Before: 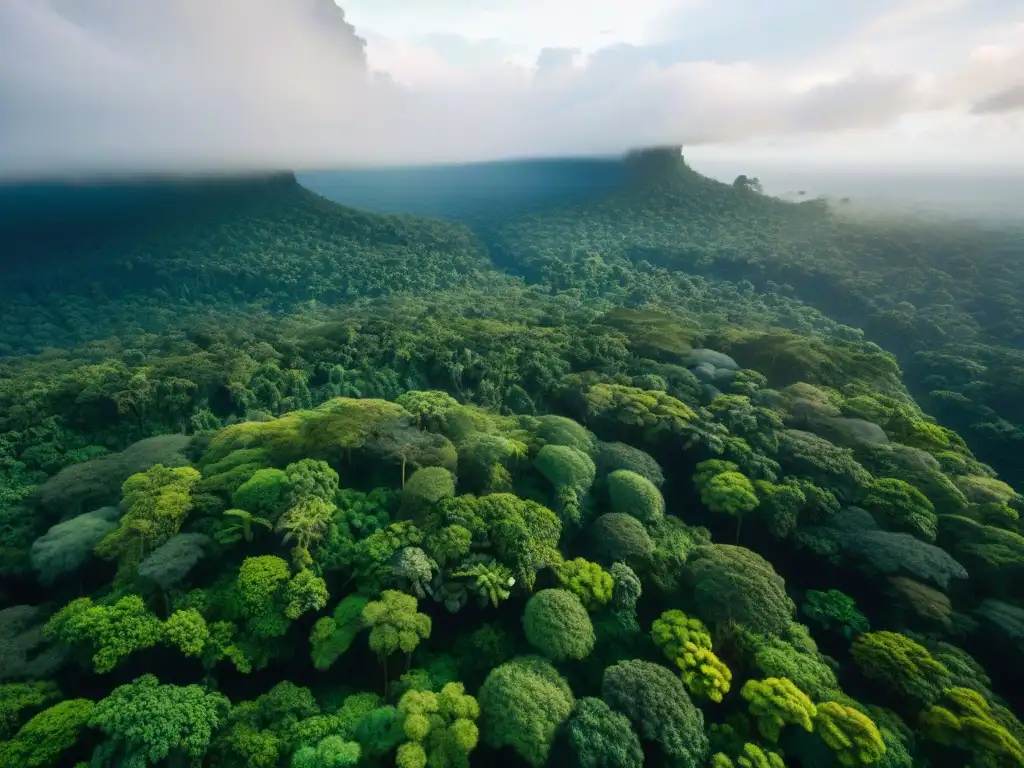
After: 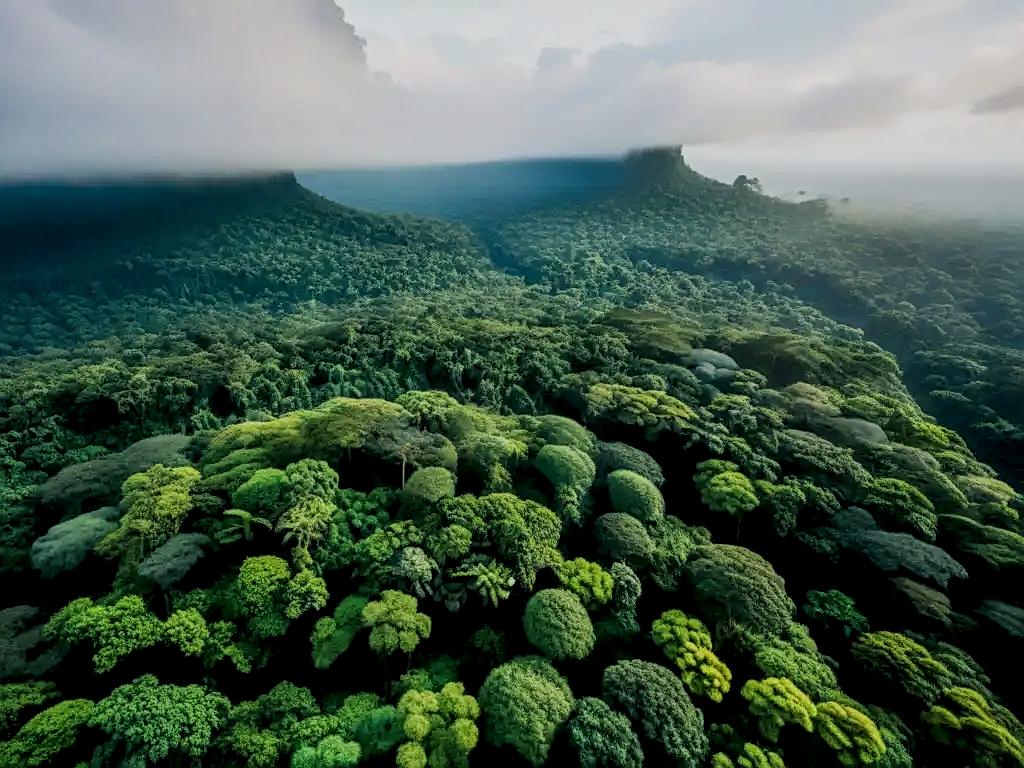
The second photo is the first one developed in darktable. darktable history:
sharpen: amount 0.495
local contrast: highlights 22%, detail 150%
filmic rgb: black relative exposure -7.65 EV, white relative exposure 4.56 EV, threshold 6 EV, hardness 3.61, contrast 0.999, enable highlight reconstruction true
